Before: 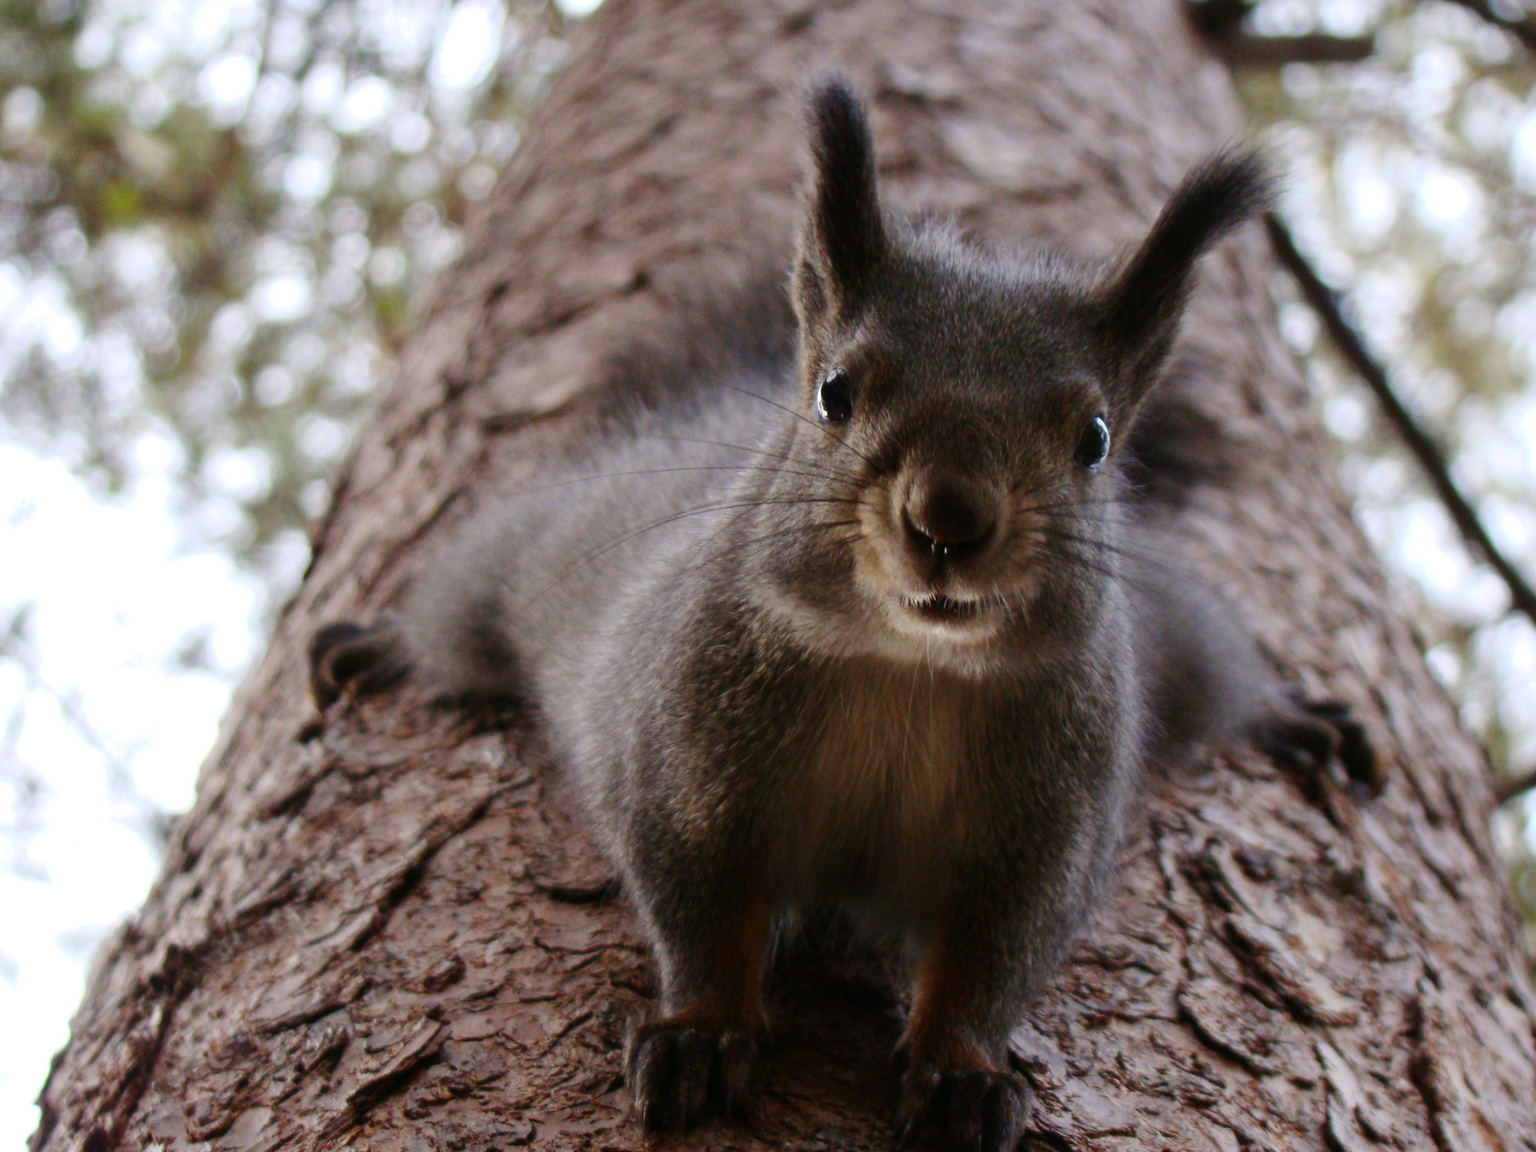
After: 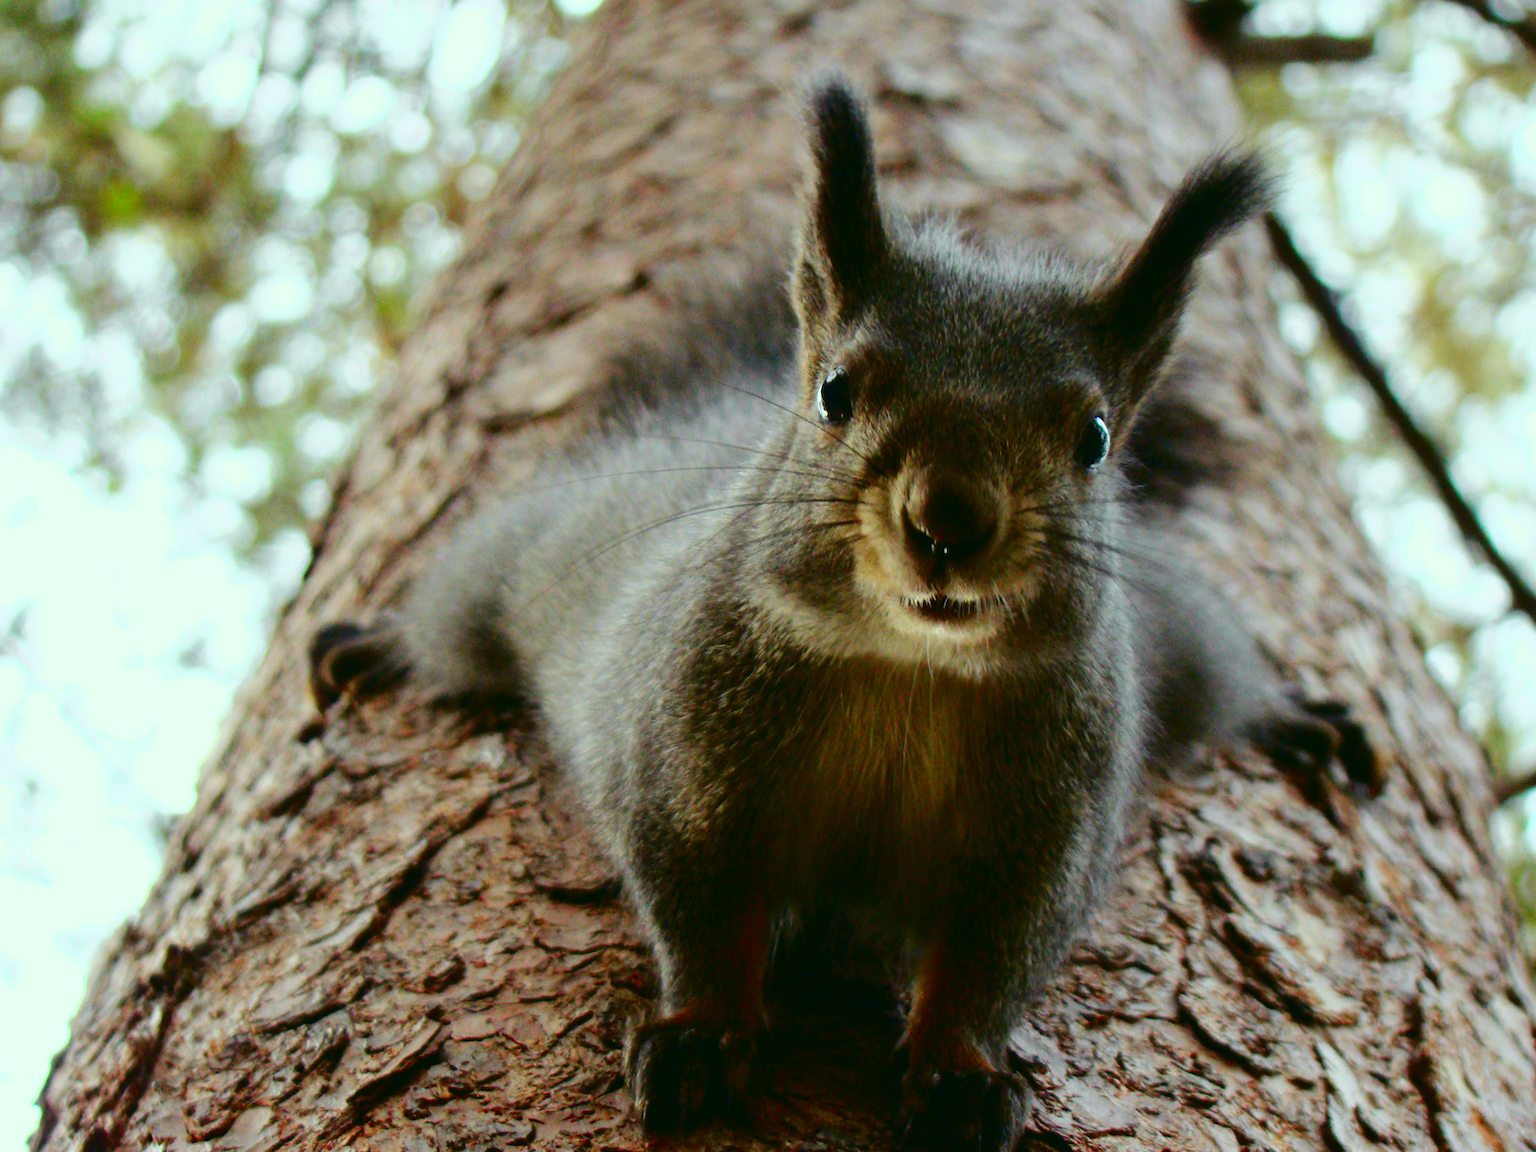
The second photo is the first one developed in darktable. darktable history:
color correction: highlights a* -7.33, highlights b* 1.22, shadows a* -3.62, saturation 1.38
tone curve: curves: ch0 [(0.003, 0.029) (0.037, 0.036) (0.149, 0.117) (0.297, 0.318) (0.422, 0.474) (0.531, 0.6) (0.743, 0.809) (0.889, 0.941) (1, 0.98)]; ch1 [(0, 0) (0.305, 0.325) (0.453, 0.437) (0.482, 0.479) (0.501, 0.5) (0.506, 0.503) (0.564, 0.578) (0.587, 0.625) (0.666, 0.727) (1, 1)]; ch2 [(0, 0) (0.323, 0.277) (0.408, 0.399) (0.45, 0.48) (0.499, 0.502) (0.512, 0.523) (0.57, 0.595) (0.653, 0.671) (0.768, 0.744) (1, 1)], color space Lab, independent channels, preserve colors none
